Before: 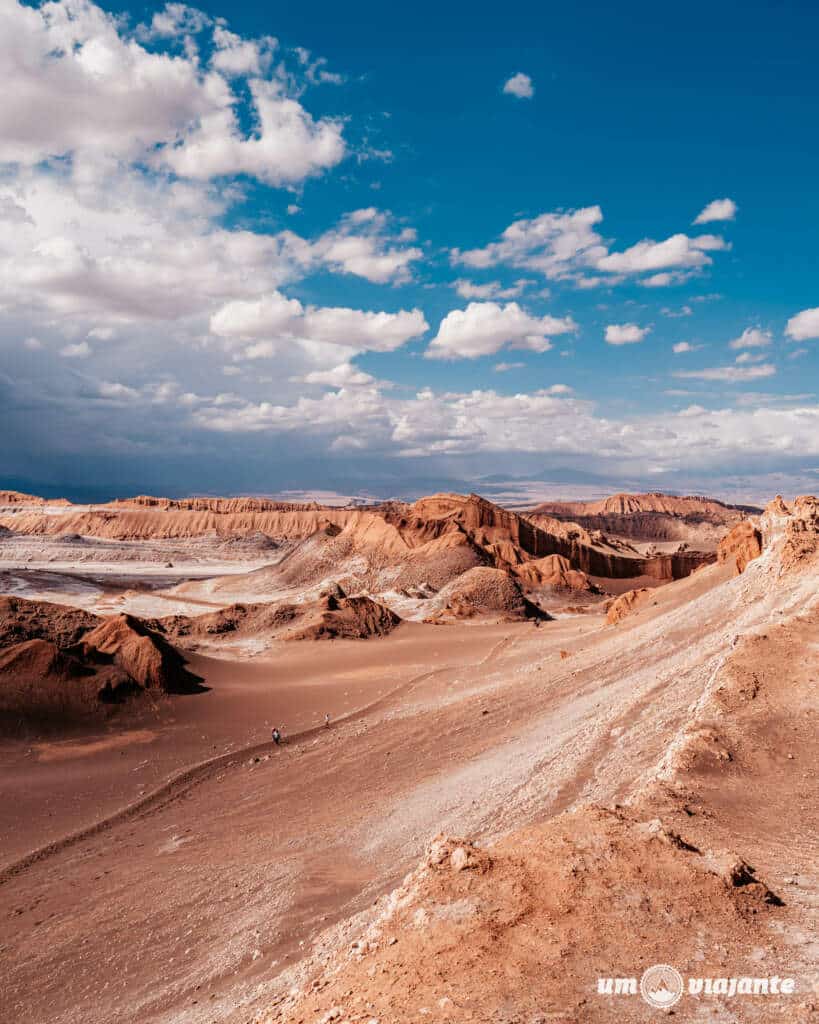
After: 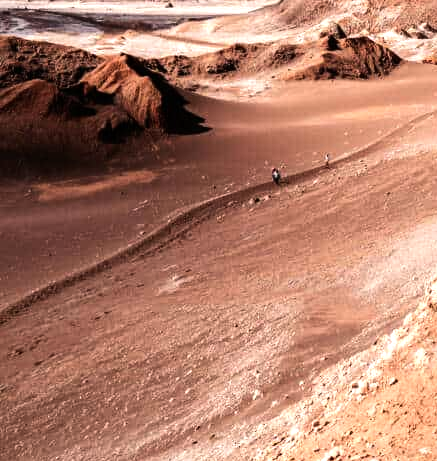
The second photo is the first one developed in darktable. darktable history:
tone equalizer: -8 EV -0.75 EV, -7 EV -0.7 EV, -6 EV -0.6 EV, -5 EV -0.4 EV, -3 EV 0.4 EV, -2 EV 0.6 EV, -1 EV 0.7 EV, +0 EV 0.75 EV, edges refinement/feathering 500, mask exposure compensation -1.57 EV, preserve details no
crop and rotate: top 54.778%, right 46.61%, bottom 0.159%
